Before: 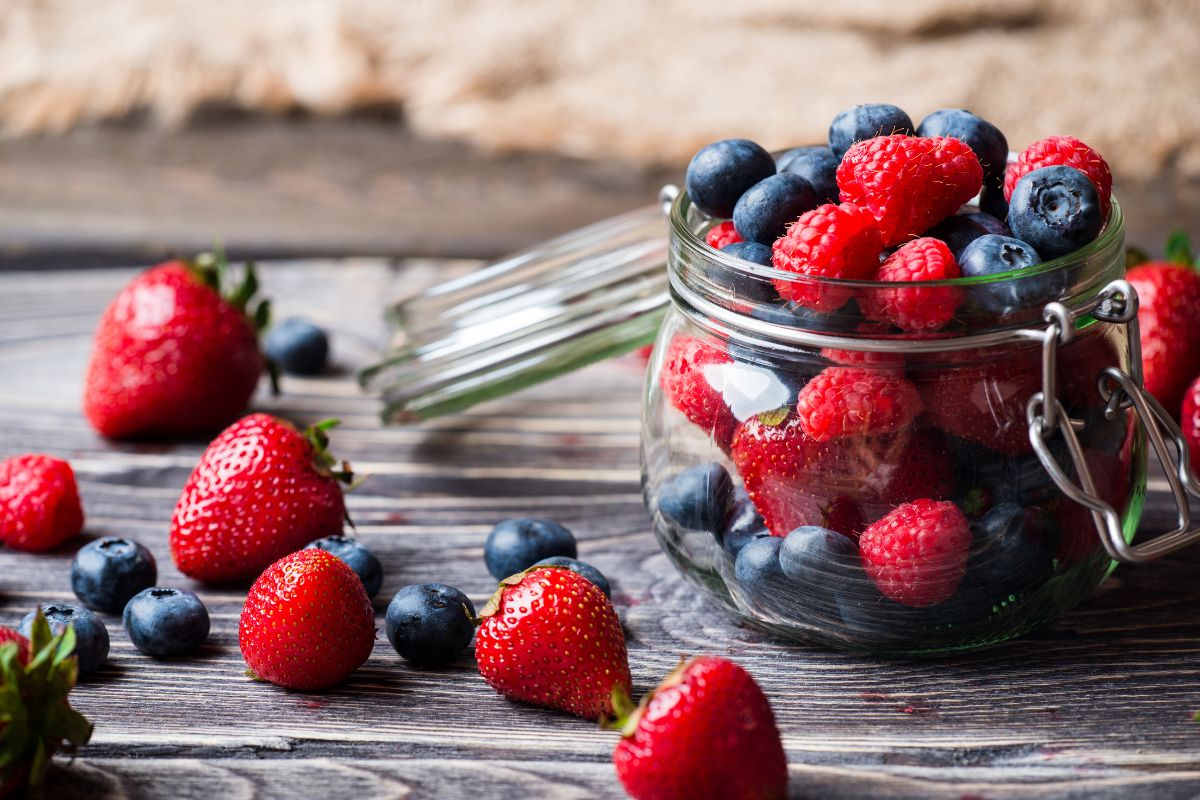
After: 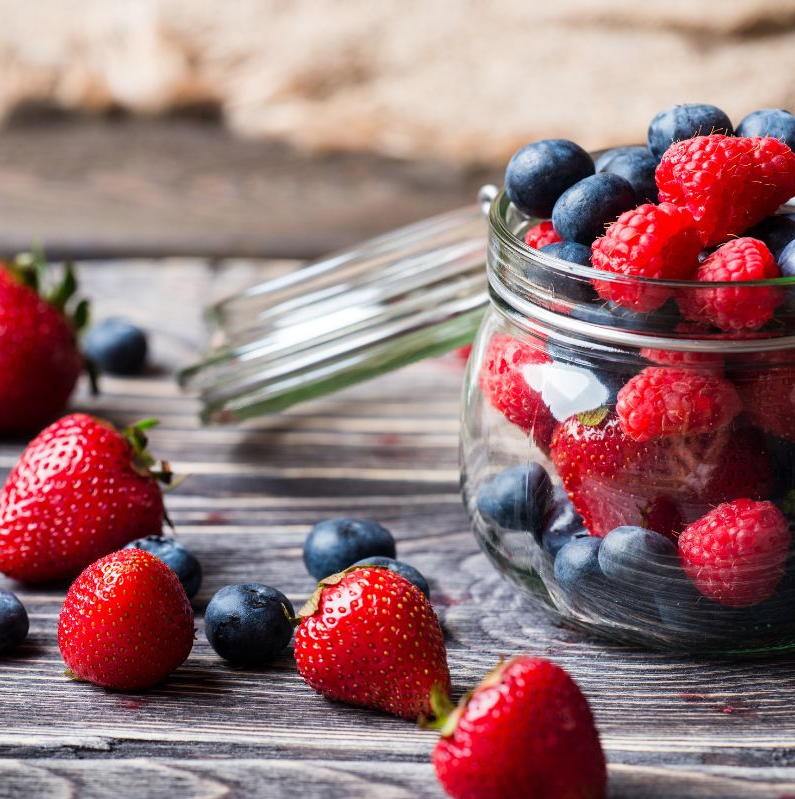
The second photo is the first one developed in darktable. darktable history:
crop and rotate: left 15.138%, right 18.56%
